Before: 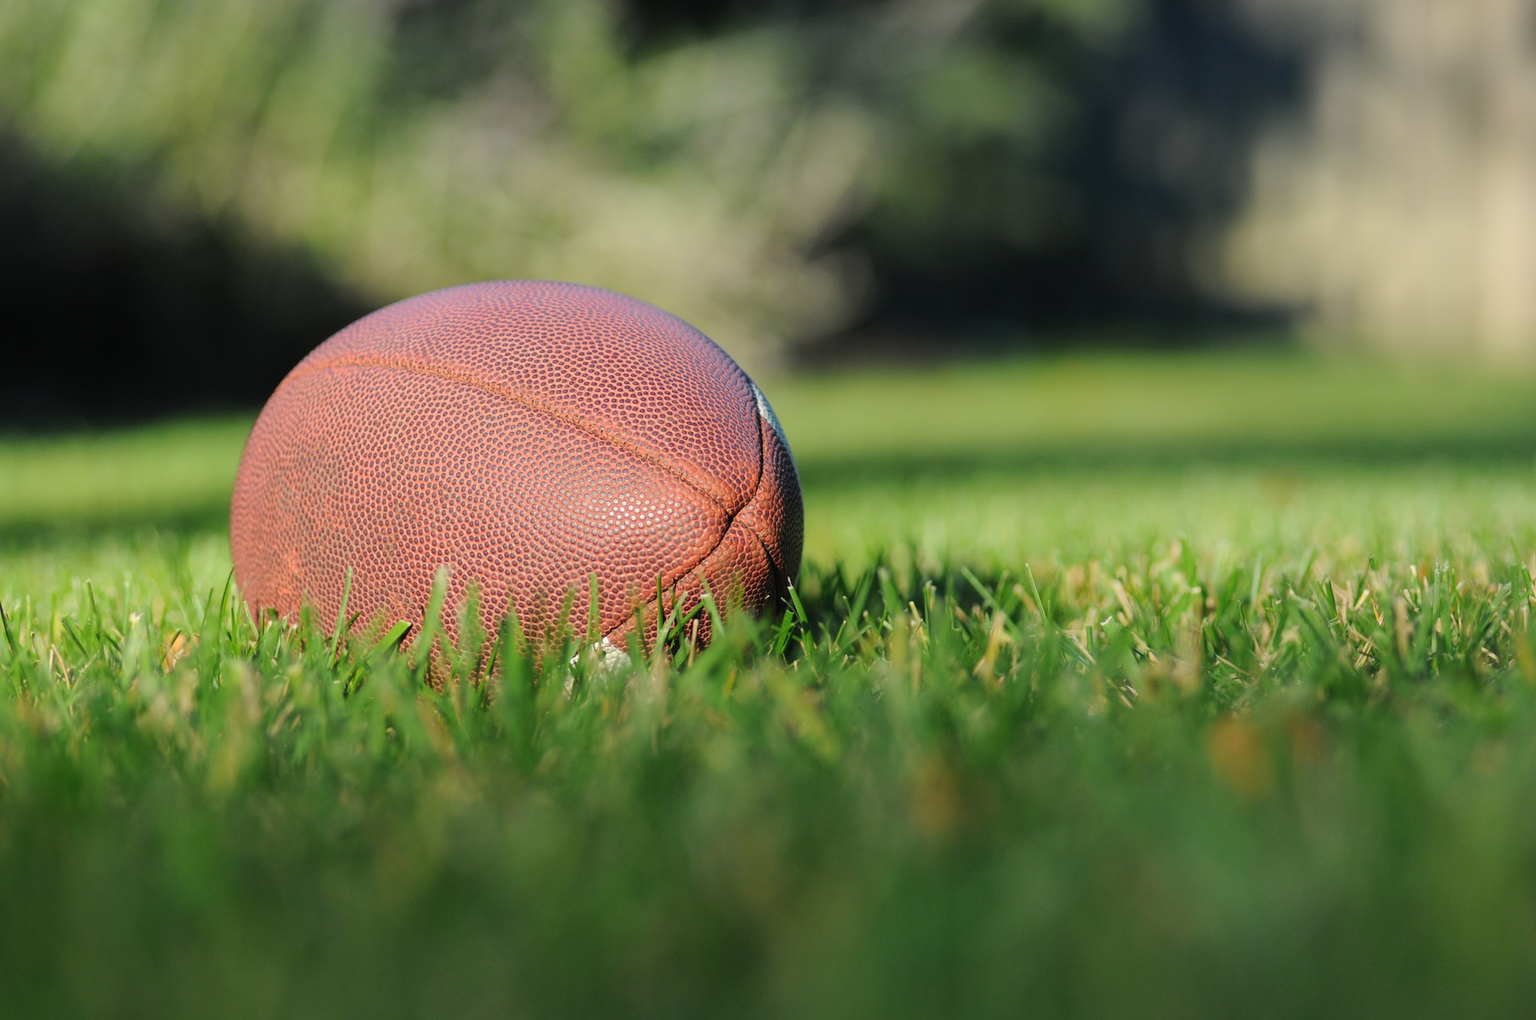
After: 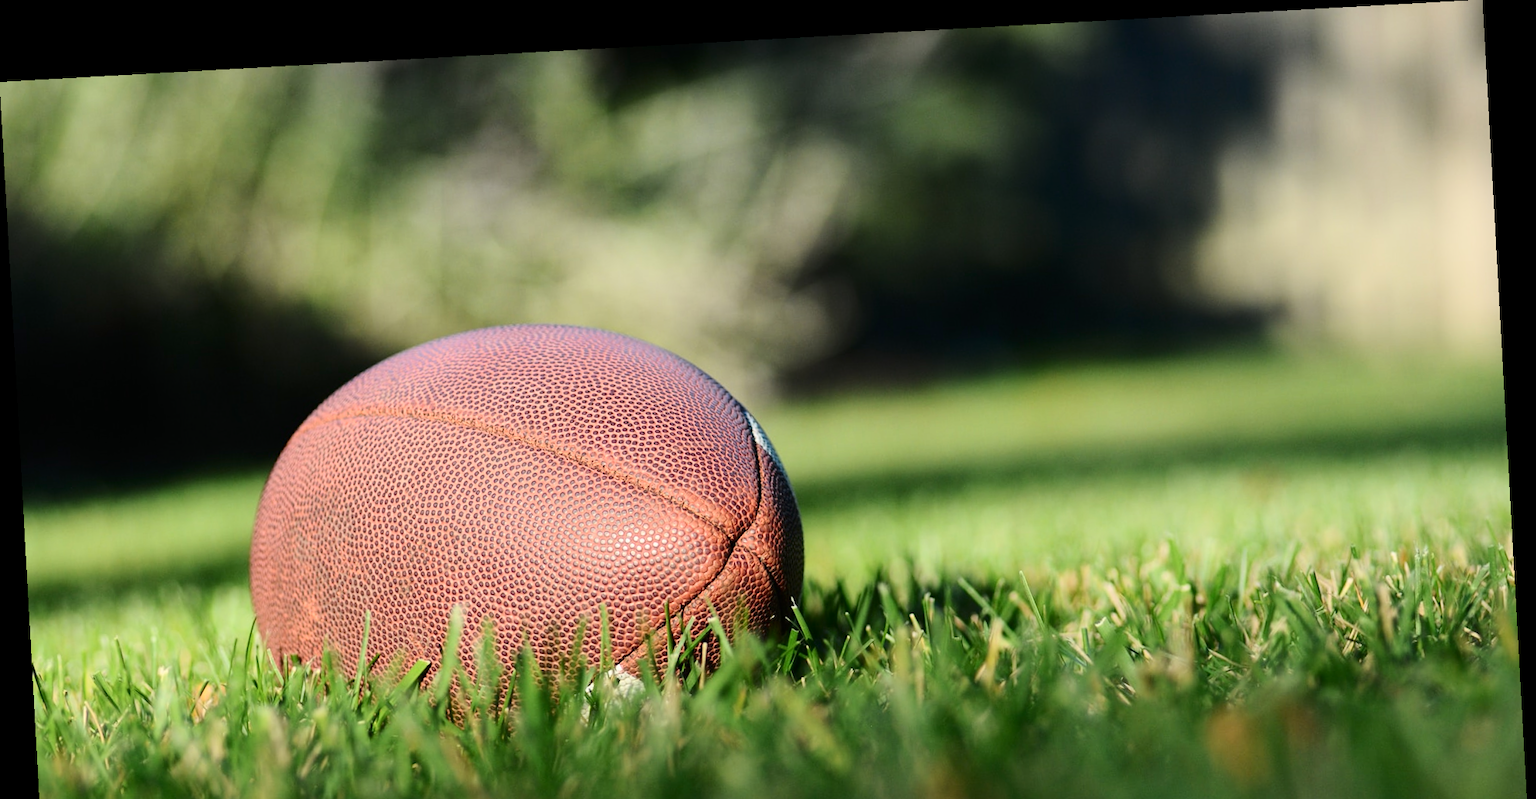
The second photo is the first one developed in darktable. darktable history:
rotate and perspective: rotation -3.18°, automatic cropping off
crop: bottom 24.988%
contrast brightness saturation: contrast 0.28
